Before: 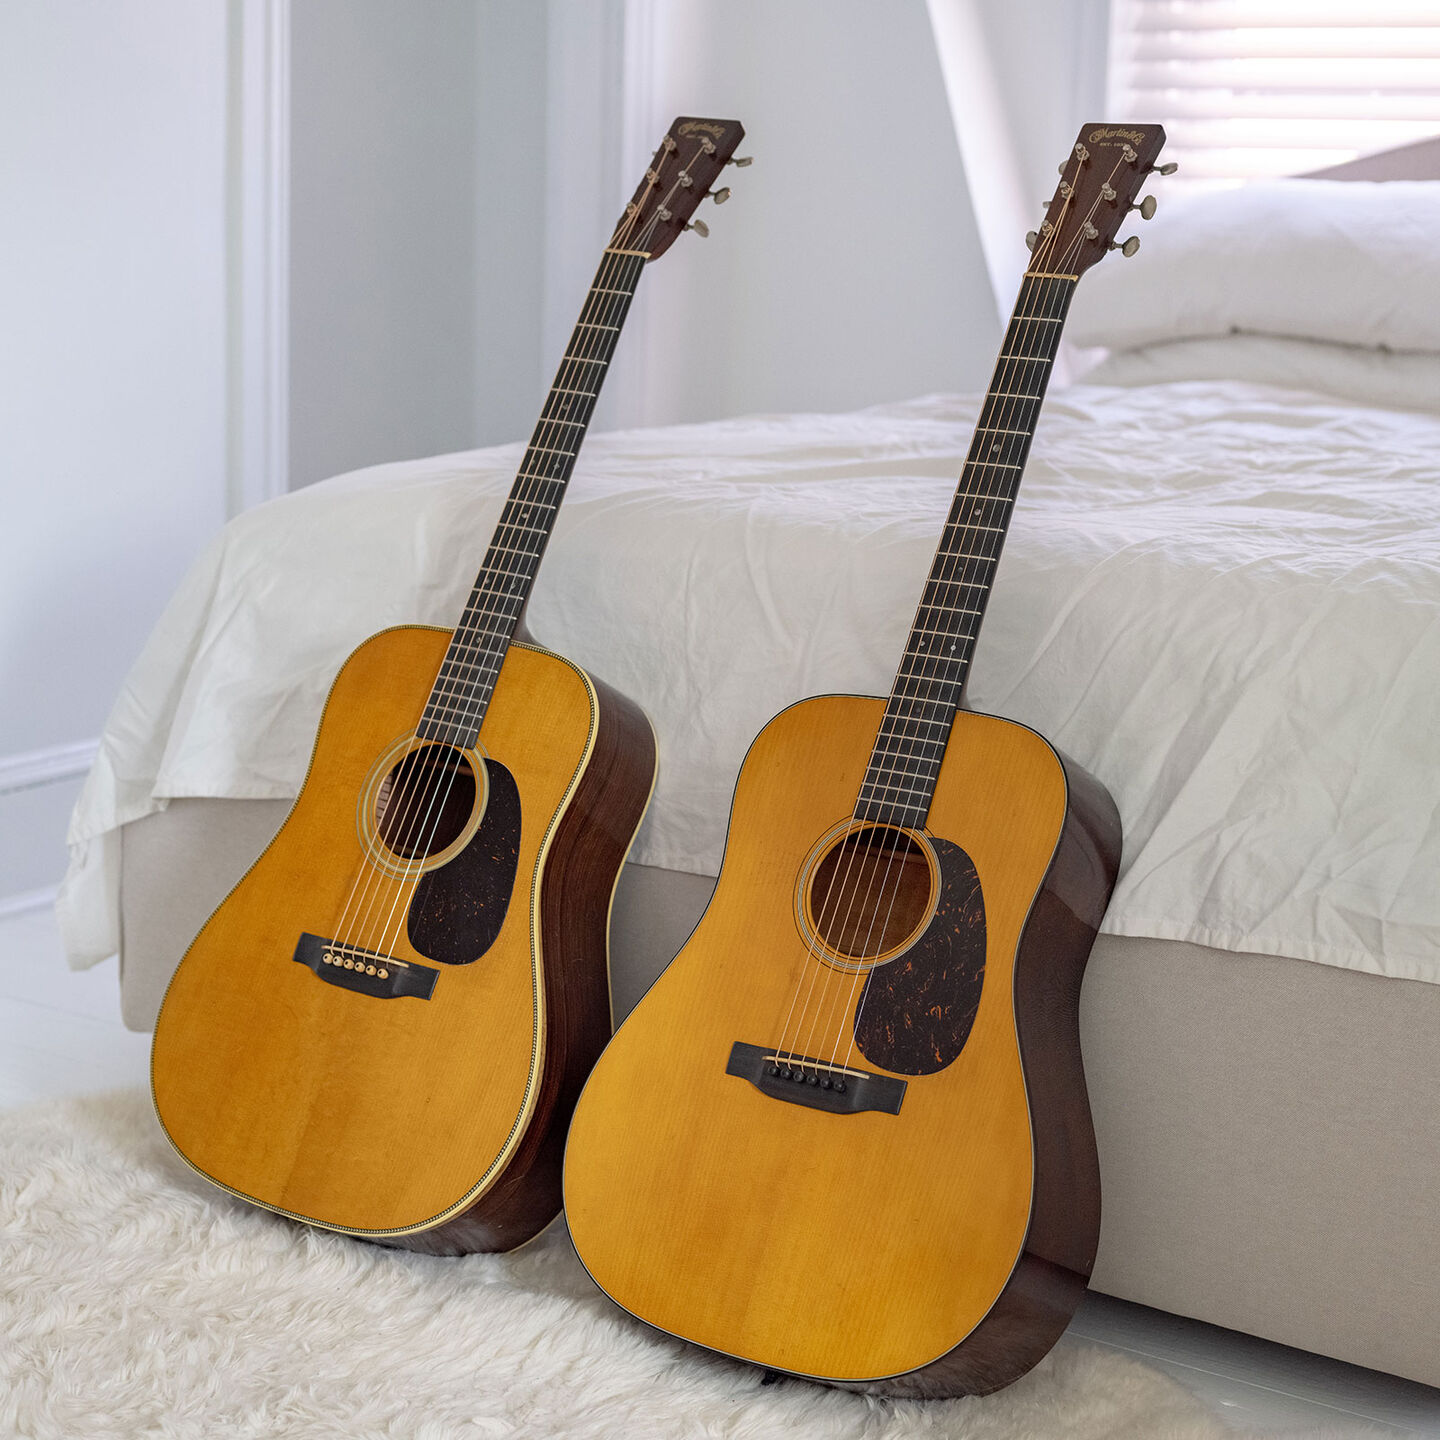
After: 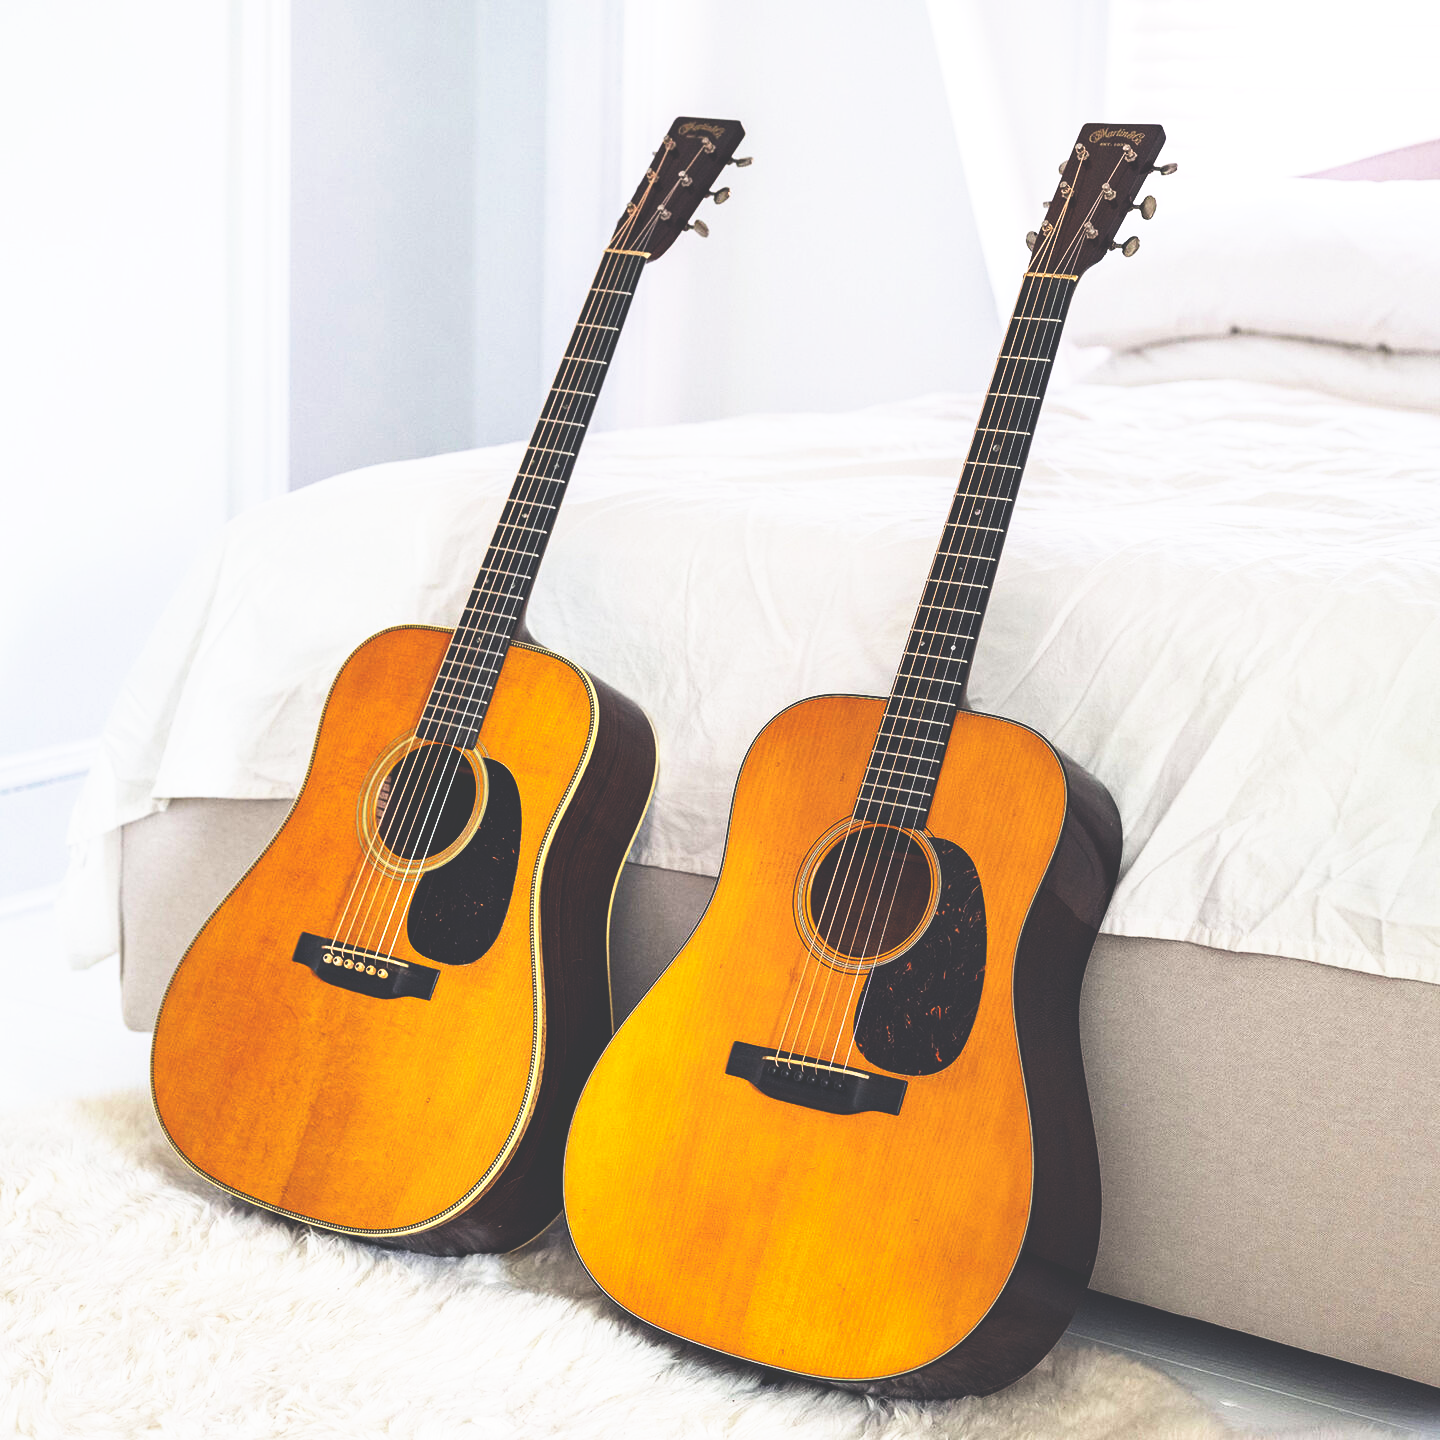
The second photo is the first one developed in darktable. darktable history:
base curve: curves: ch0 [(0, 0.036) (0.007, 0.037) (0.604, 0.887) (1, 1)], preserve colors none
tone equalizer: -8 EV -0.389 EV, -7 EV -0.427 EV, -6 EV -0.358 EV, -5 EV -0.256 EV, -3 EV 0.239 EV, -2 EV 0.358 EV, -1 EV 0.367 EV, +0 EV 0.446 EV, edges refinement/feathering 500, mask exposure compensation -1.57 EV, preserve details no
color balance rgb: global offset › chroma 0.132%, global offset › hue 254.04°, perceptual saturation grading › global saturation 10.166%
